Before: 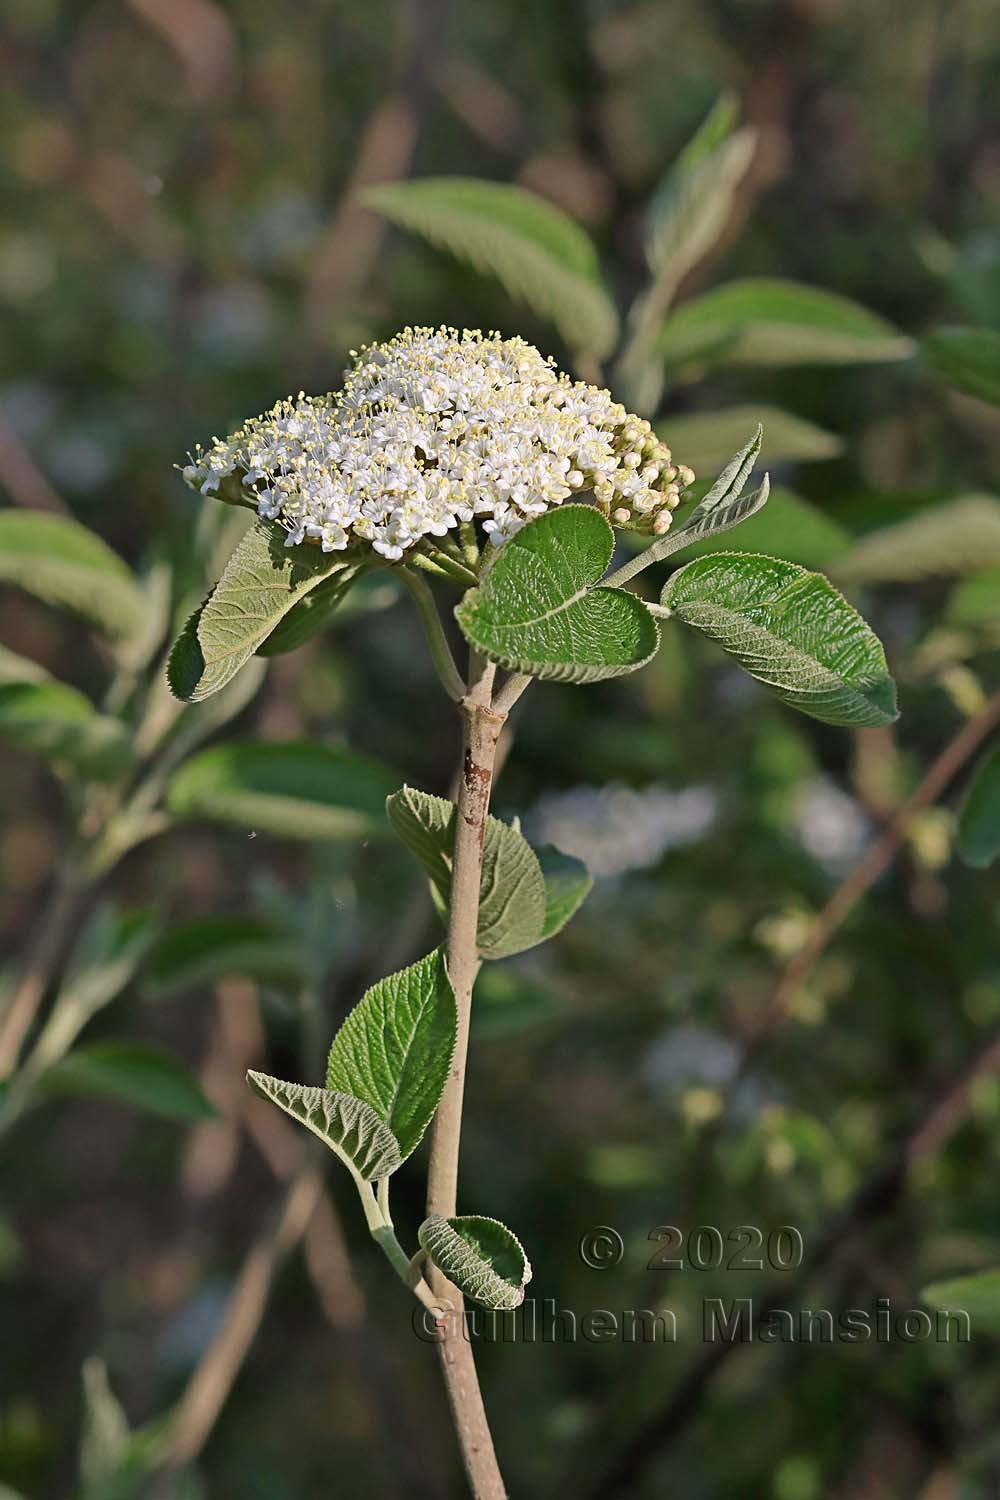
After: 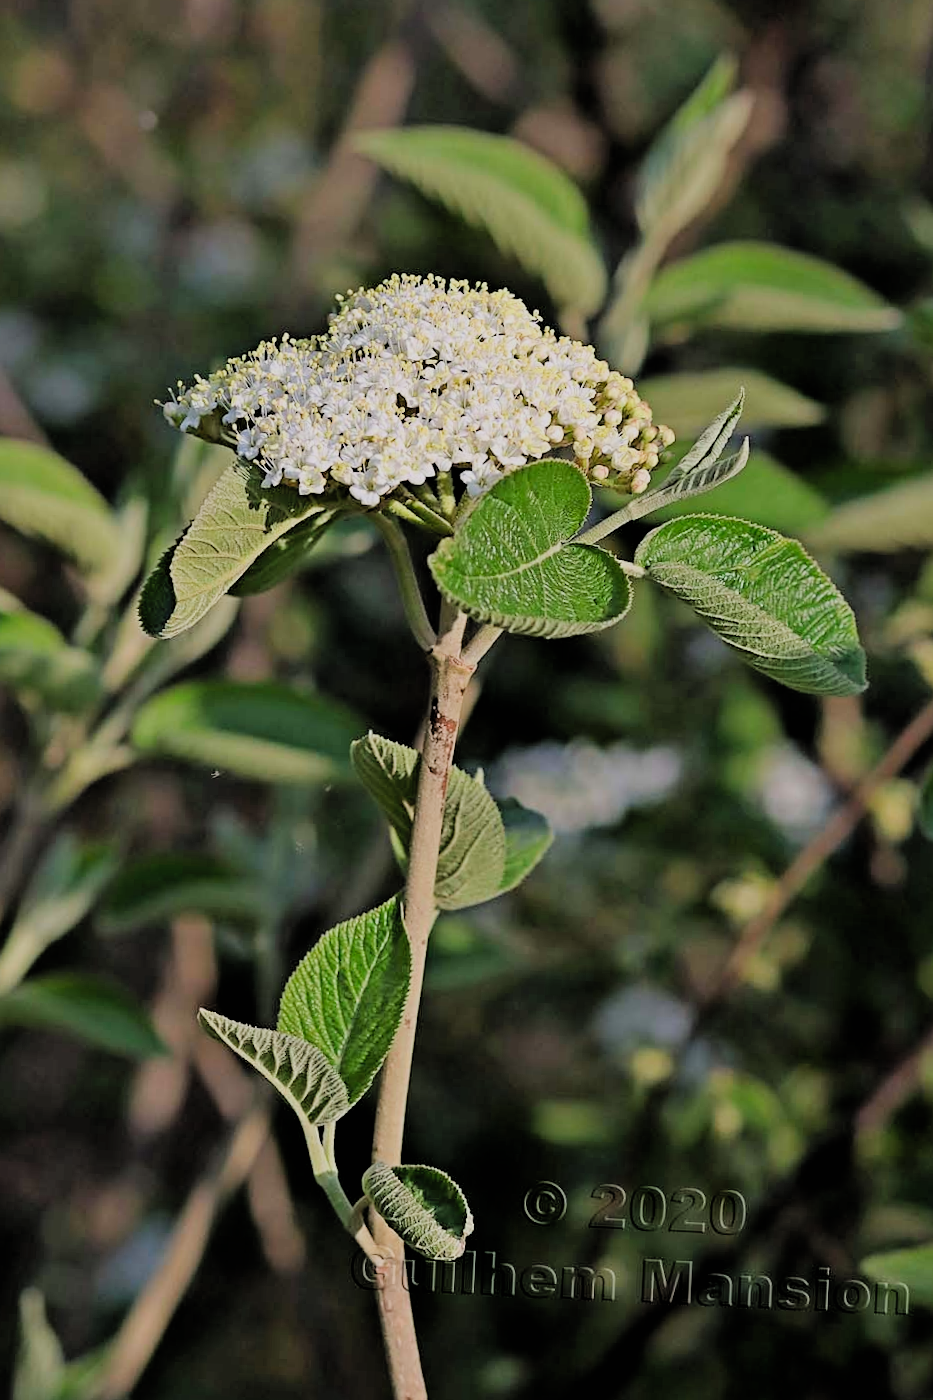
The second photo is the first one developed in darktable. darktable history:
filmic rgb: black relative exposure -4.33 EV, white relative exposure 4.56 EV, threshold 2.96 EV, hardness 2.39, contrast 1.051, enable highlight reconstruction true
crop and rotate: angle -2.75°
contrast brightness saturation: contrast 0.073, brightness 0.078, saturation 0.178
